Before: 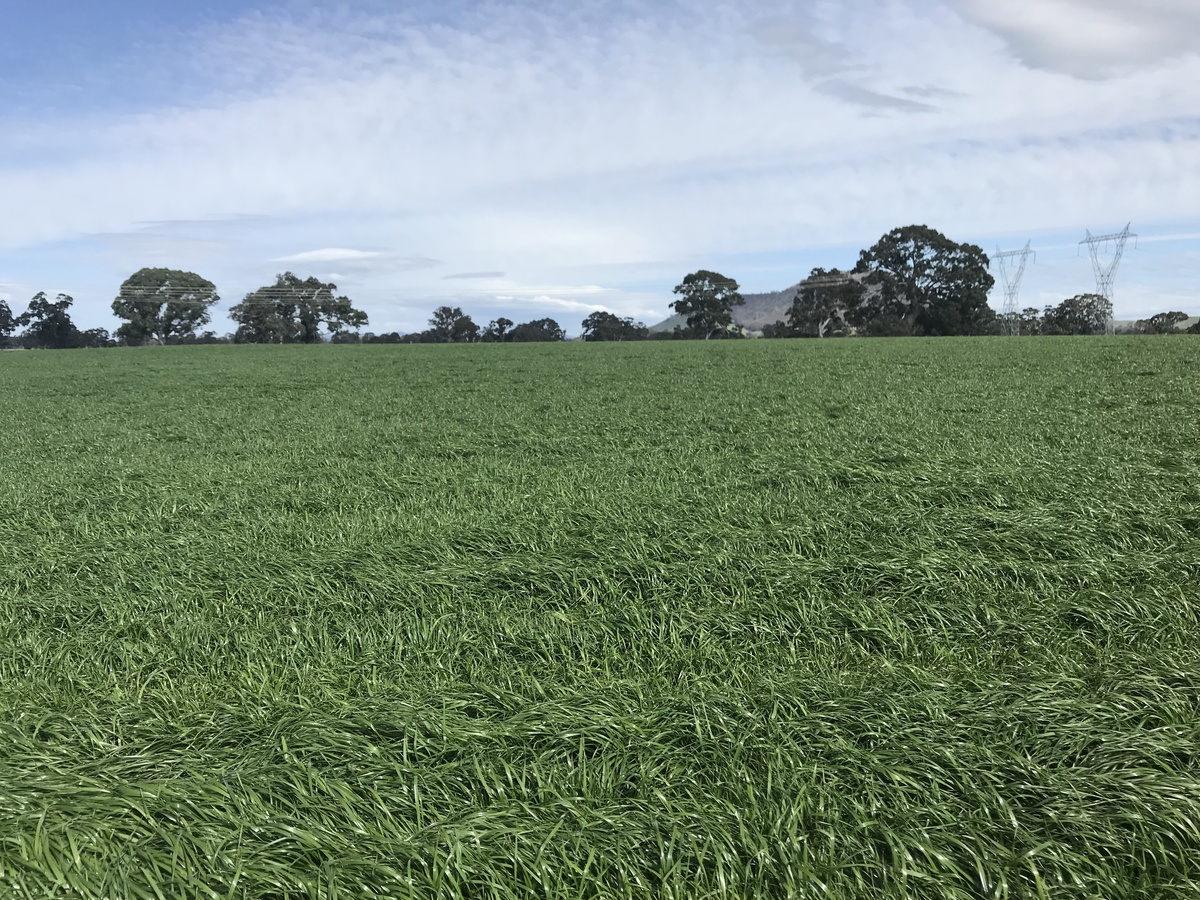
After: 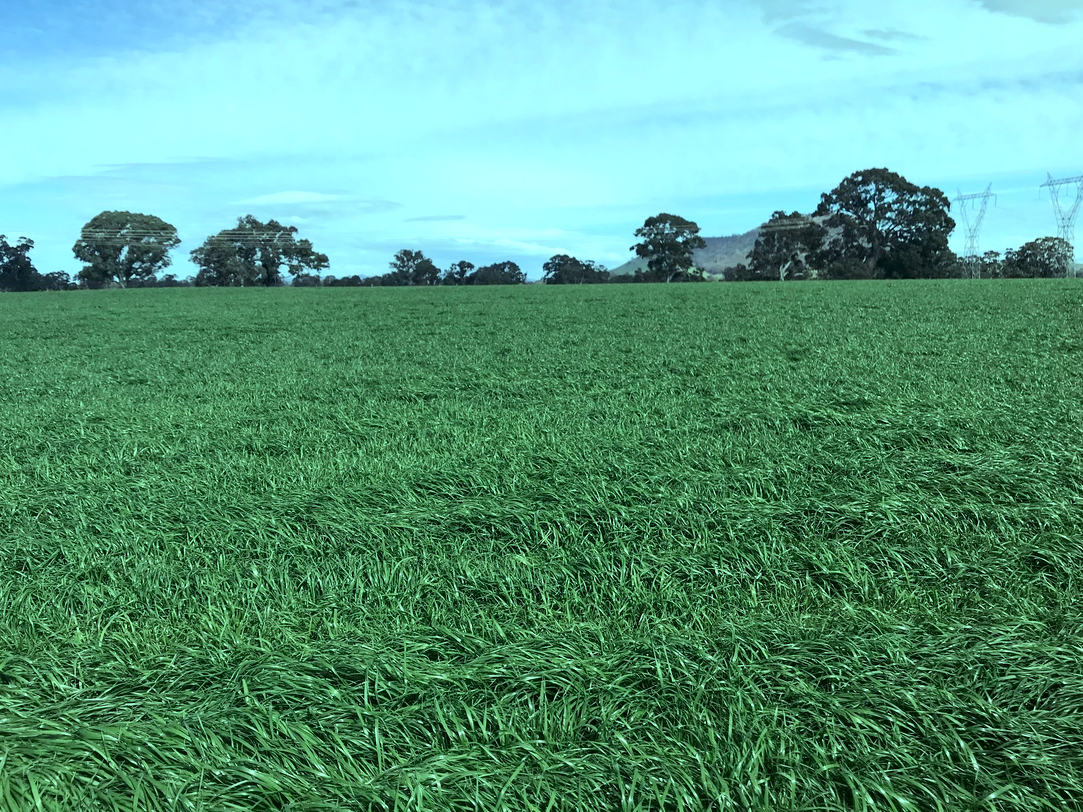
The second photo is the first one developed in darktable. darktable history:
crop: left 3.305%, top 6.436%, right 6.389%, bottom 3.258%
tone curve: curves: ch0 [(0, 0) (0.059, 0.027) (0.162, 0.125) (0.304, 0.279) (0.547, 0.532) (0.828, 0.815) (1, 0.983)]; ch1 [(0, 0) (0.23, 0.166) (0.34, 0.298) (0.371, 0.334) (0.435, 0.413) (0.477, 0.469) (0.499, 0.498) (0.529, 0.544) (0.559, 0.587) (0.743, 0.798) (1, 1)]; ch2 [(0, 0) (0.431, 0.414) (0.498, 0.503) (0.524, 0.531) (0.568, 0.567) (0.6, 0.597) (0.643, 0.631) (0.74, 0.721) (1, 1)], color space Lab, independent channels, preserve colors none
color balance: mode lift, gamma, gain (sRGB), lift [0.997, 0.979, 1.021, 1.011], gamma [1, 1.084, 0.916, 0.998], gain [1, 0.87, 1.13, 1.101], contrast 4.55%, contrast fulcrum 38.24%, output saturation 104.09%
base curve: curves: ch0 [(0, 0) (0.283, 0.295) (1, 1)], preserve colors none
local contrast: highlights 100%, shadows 100%, detail 120%, midtone range 0.2
